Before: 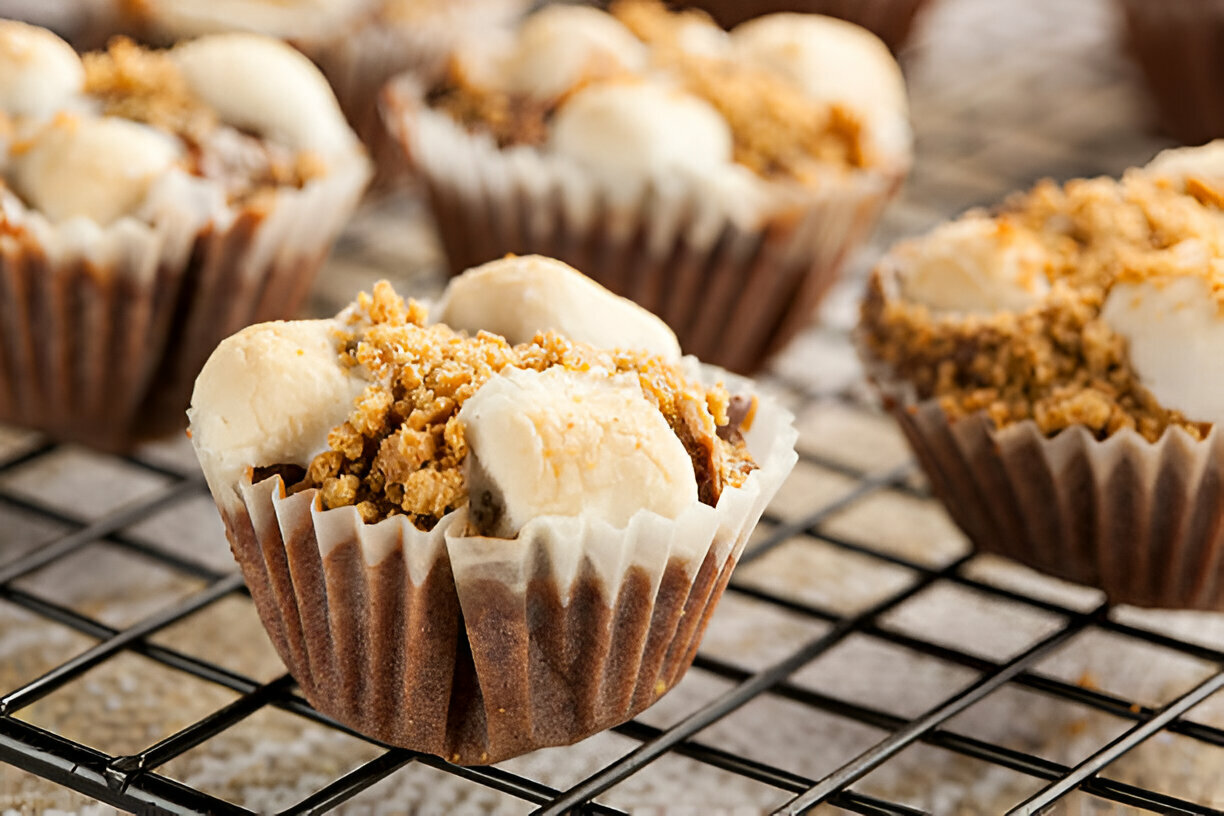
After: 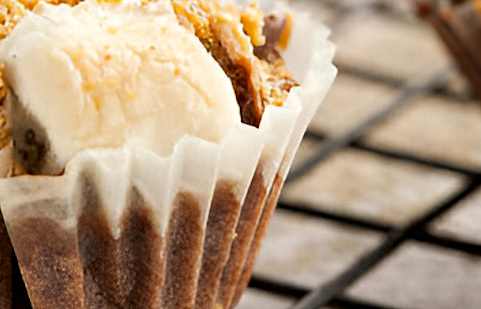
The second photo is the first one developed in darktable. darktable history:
local contrast: highlights 100%, shadows 100%, detail 120%, midtone range 0.2
rotate and perspective: rotation -4.57°, crop left 0.054, crop right 0.944, crop top 0.087, crop bottom 0.914
crop: left 37.221%, top 45.169%, right 20.63%, bottom 13.777%
